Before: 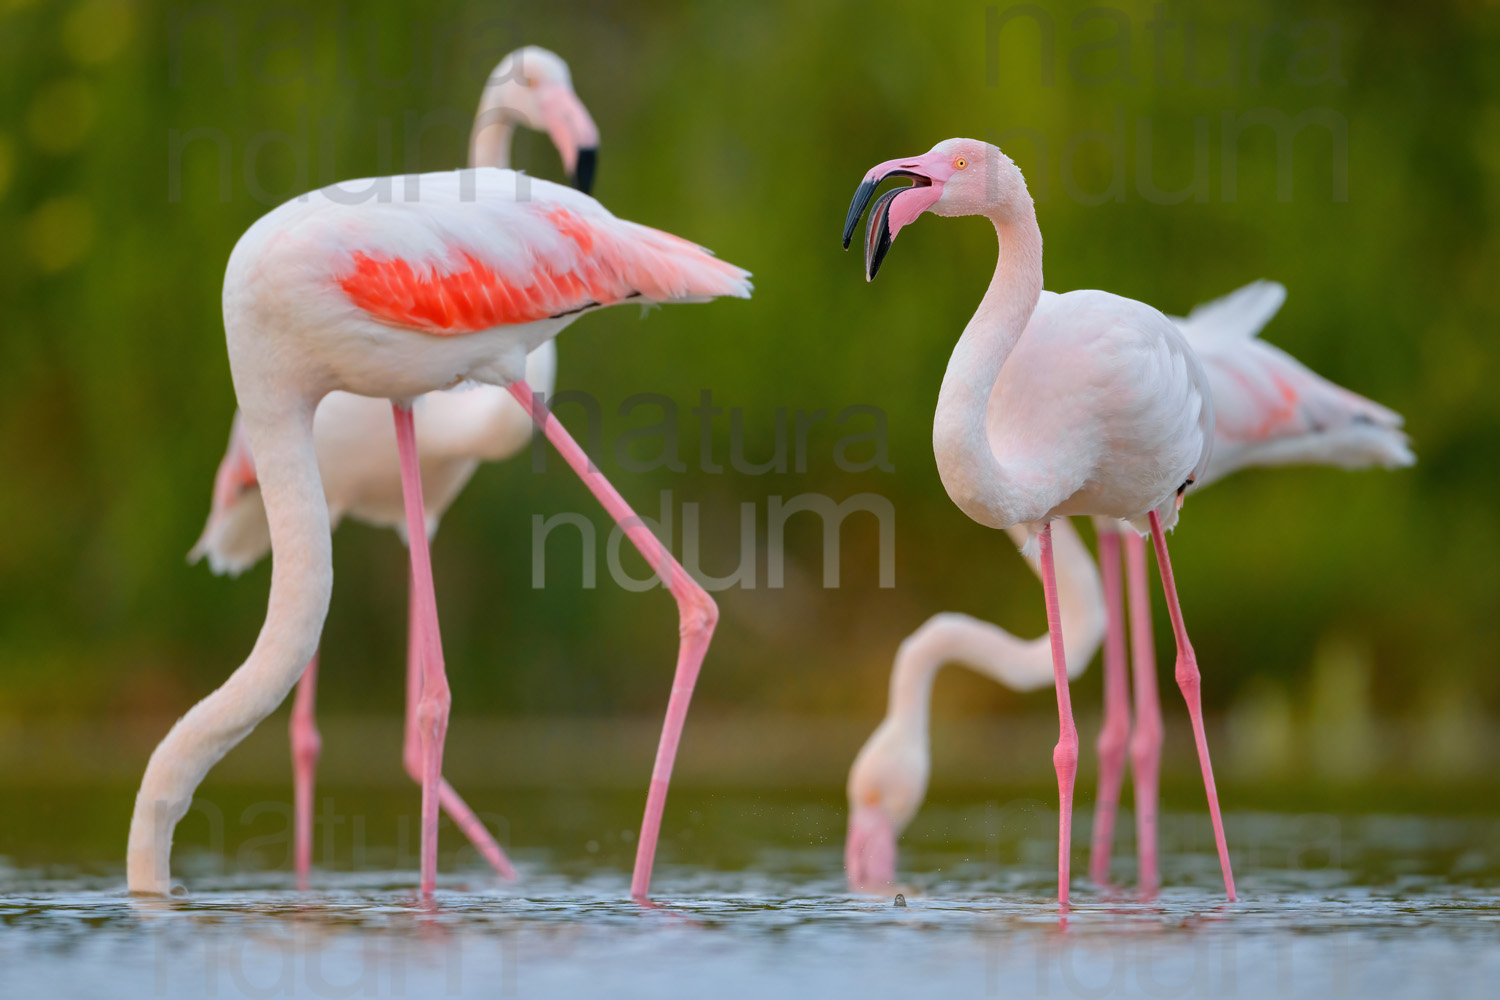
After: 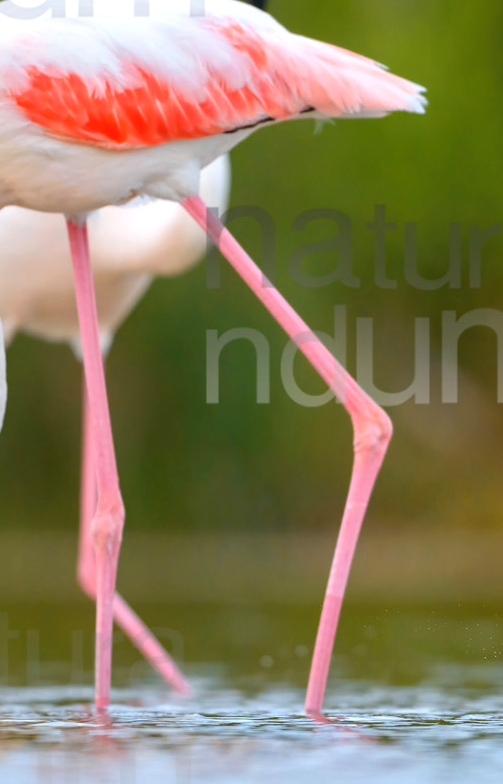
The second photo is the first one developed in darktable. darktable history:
crop and rotate: left 21.77%, top 18.528%, right 44.676%, bottom 2.997%
exposure: exposure 0.515 EV, compensate highlight preservation false
